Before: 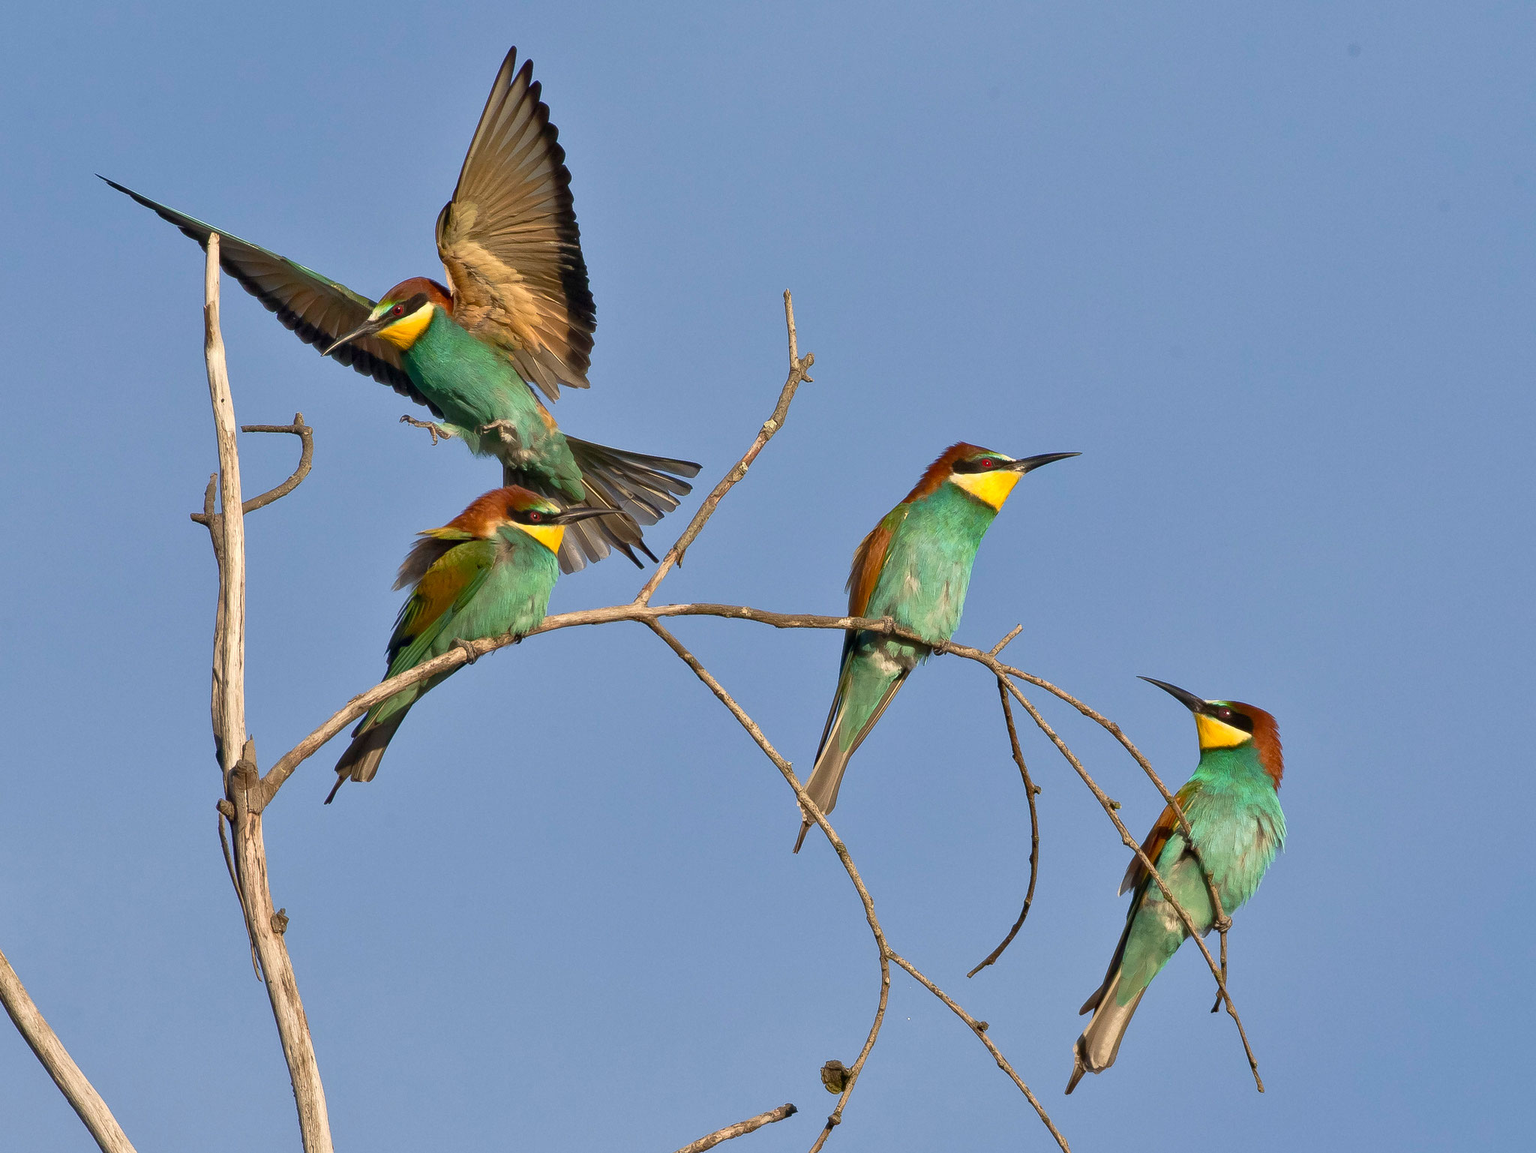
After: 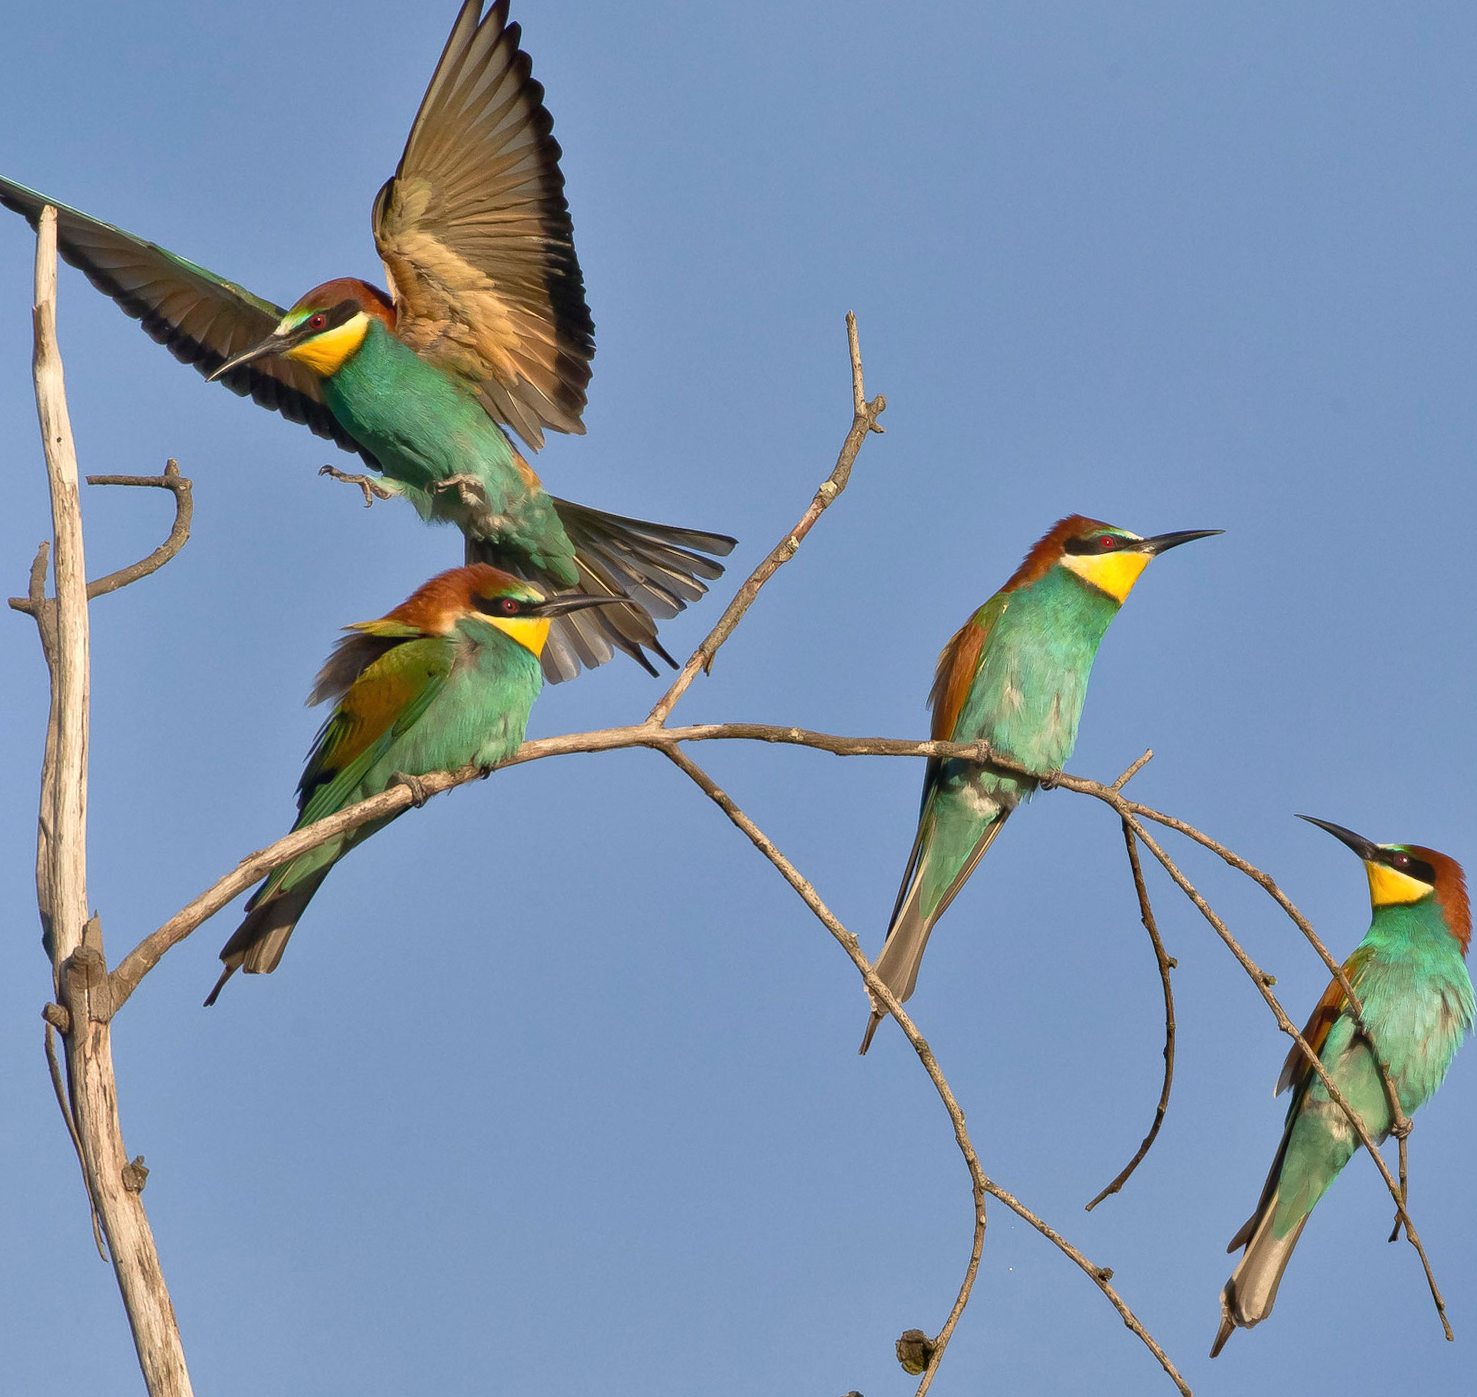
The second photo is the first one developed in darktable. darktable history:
bloom: on, module defaults
crop: left 13.443%, right 13.31%
rotate and perspective: rotation -0.013°, lens shift (vertical) -0.027, lens shift (horizontal) 0.178, crop left 0.016, crop right 0.989, crop top 0.082, crop bottom 0.918
